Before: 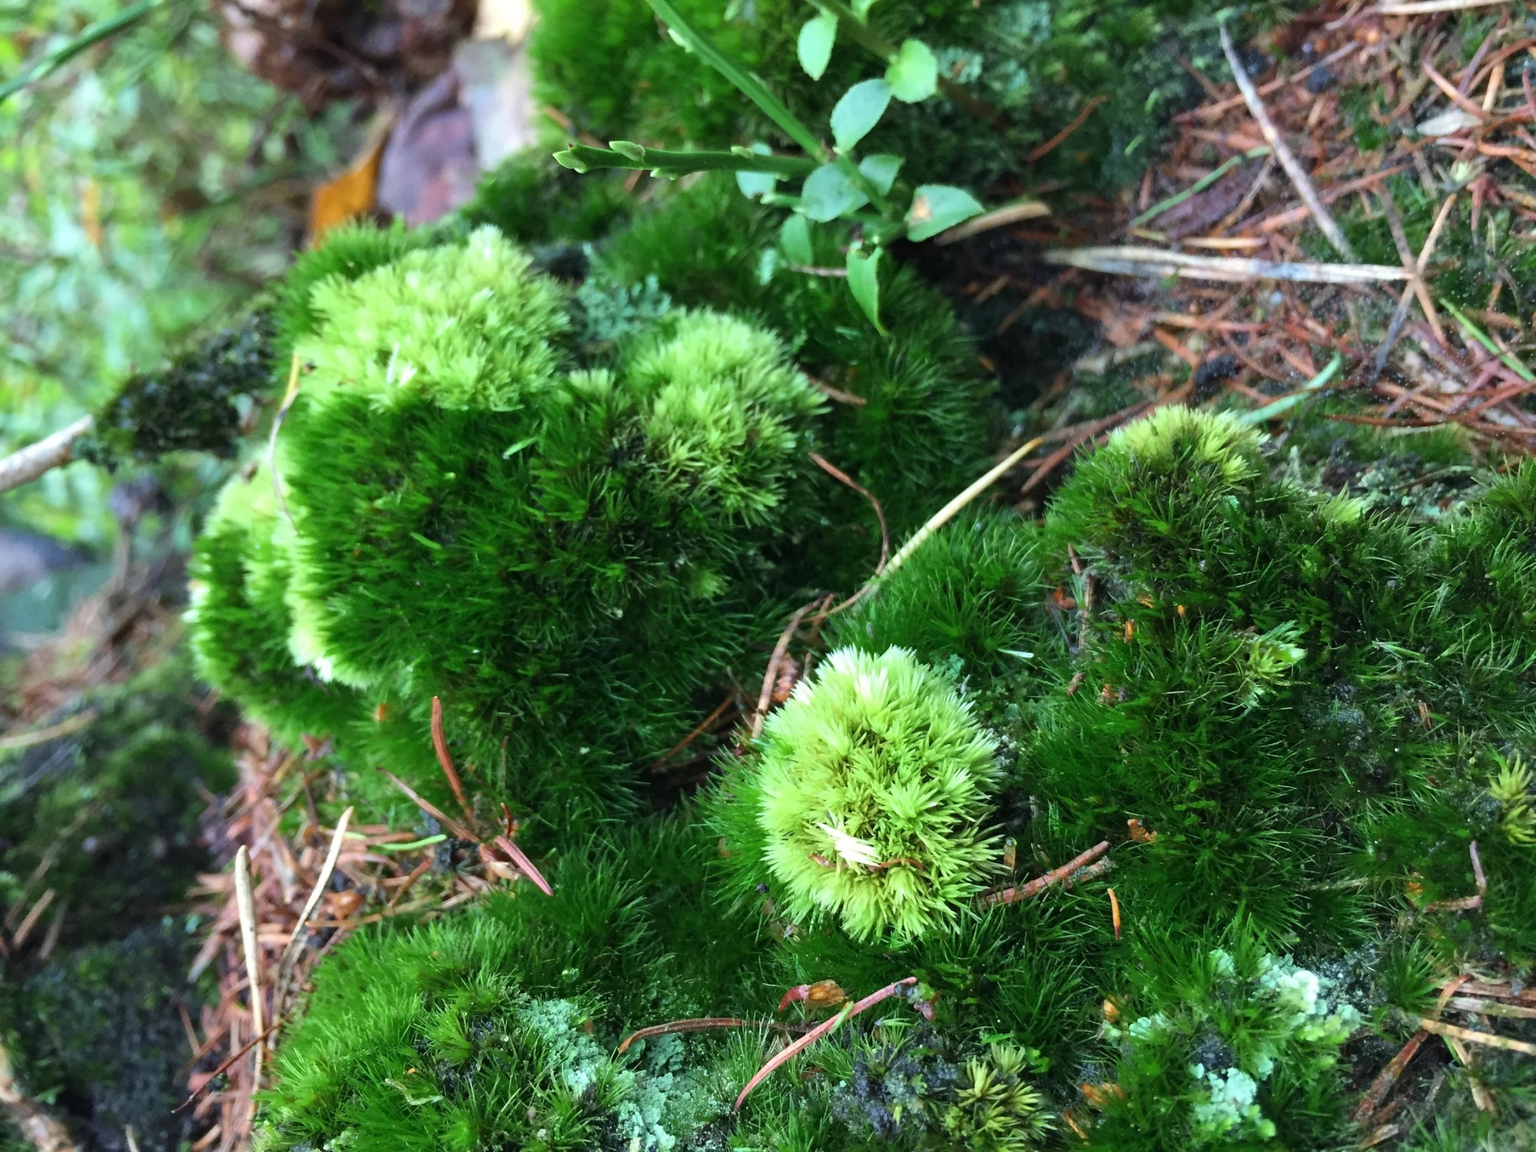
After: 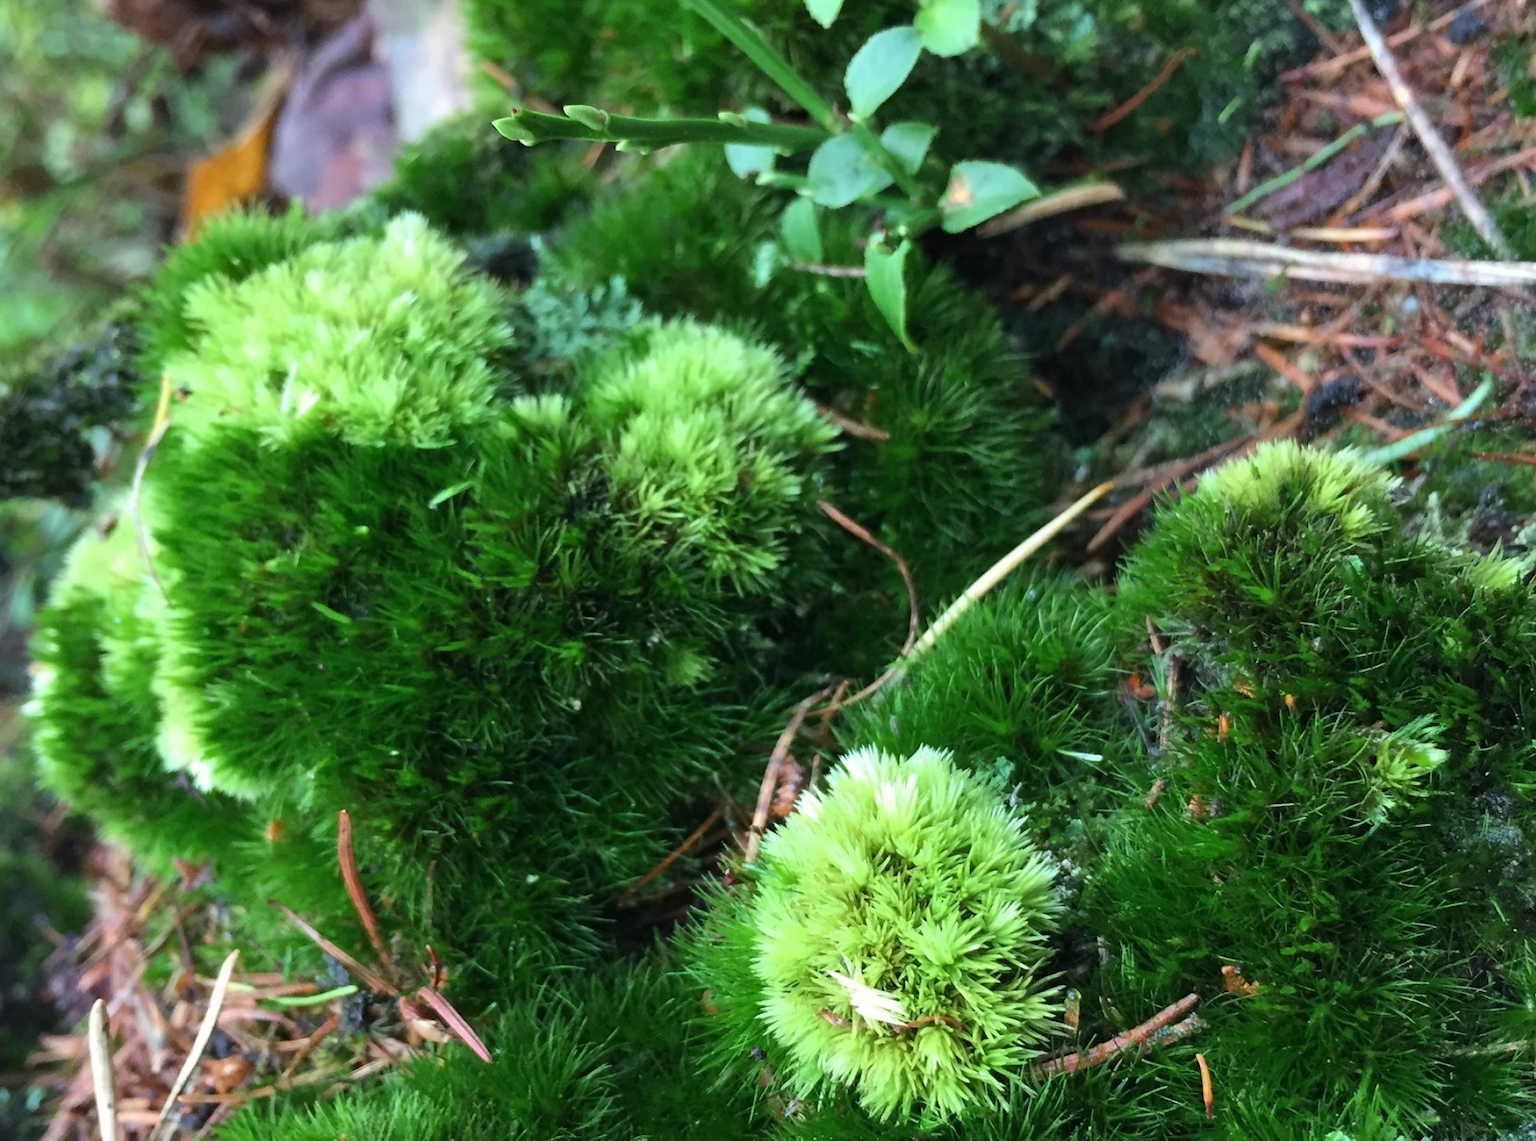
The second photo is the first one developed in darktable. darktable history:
crop and rotate: left 10.767%, top 5.07%, right 10.435%, bottom 16.838%
